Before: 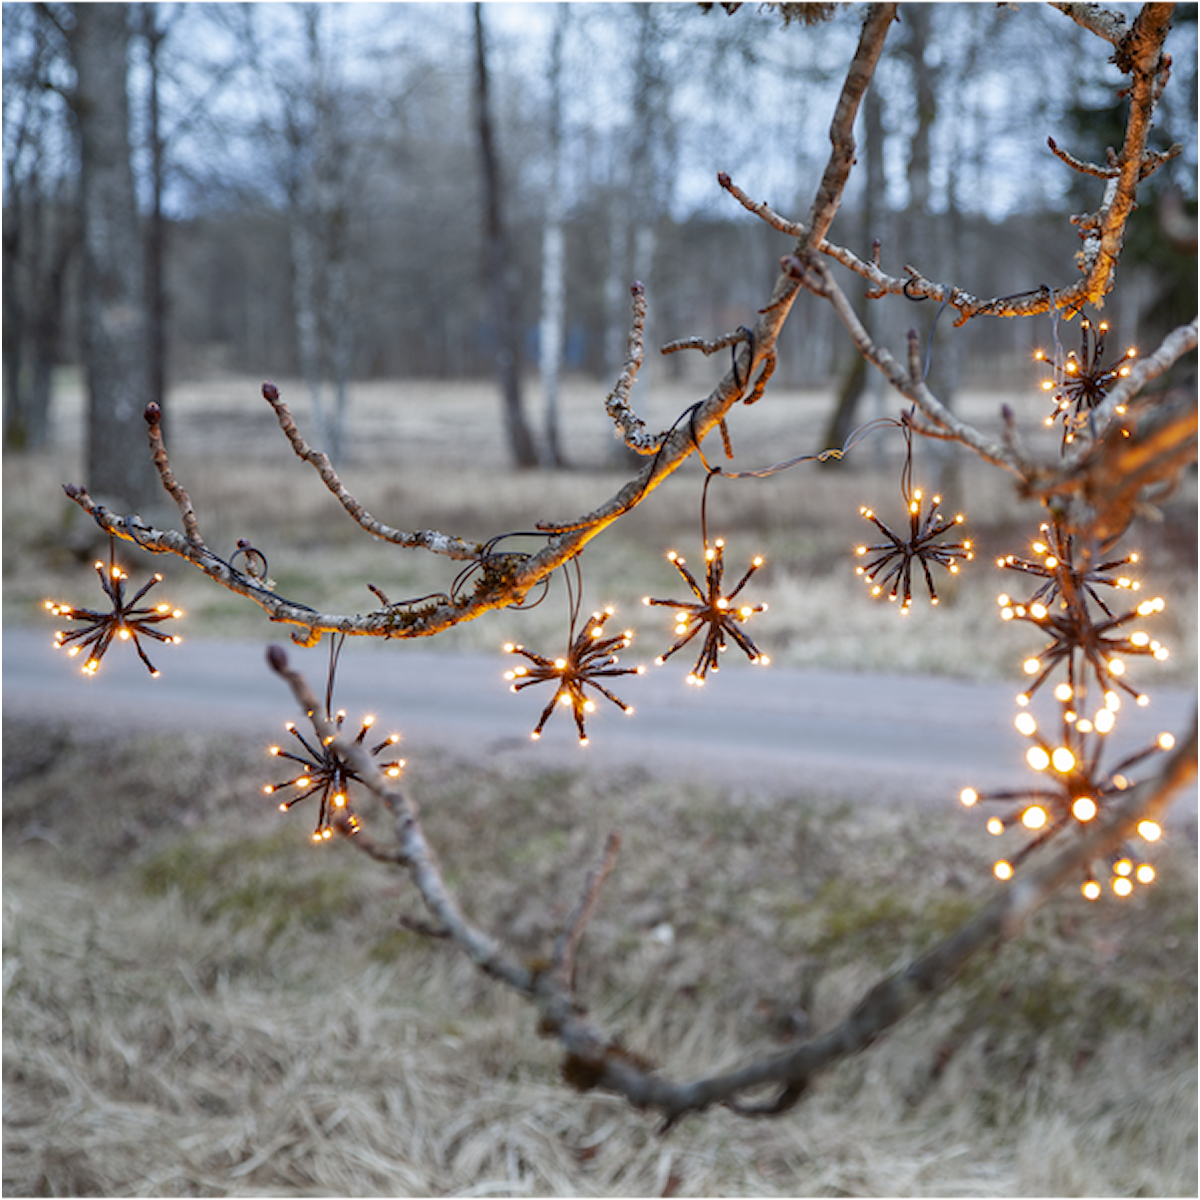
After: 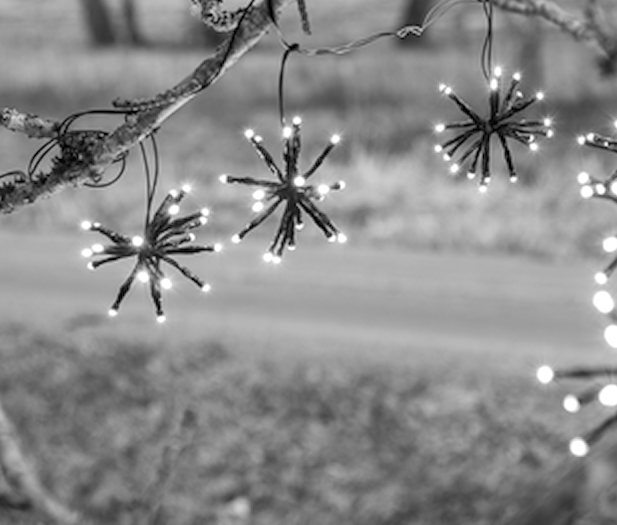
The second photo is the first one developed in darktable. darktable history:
contrast brightness saturation: contrast 0.1, brightness 0.03, saturation 0.09
local contrast: mode bilateral grid, contrast 20, coarseness 50, detail 120%, midtone range 0.2
monochrome: on, module defaults
crop: left 35.03%, top 36.625%, right 14.663%, bottom 20.057%
base curve: curves: ch0 [(0, 0) (0.74, 0.67) (1, 1)]
rotate and perspective: lens shift (vertical) 0.048, lens shift (horizontal) -0.024, automatic cropping off
